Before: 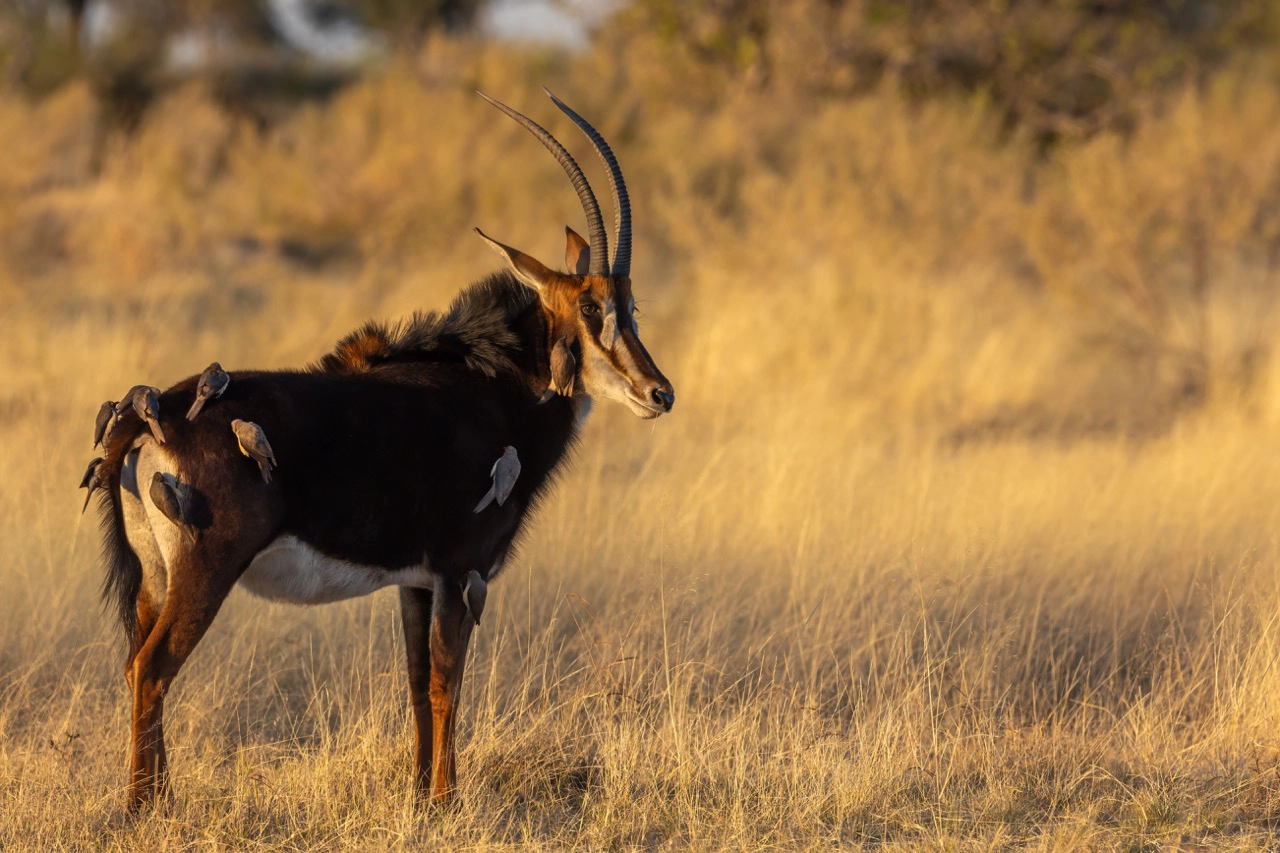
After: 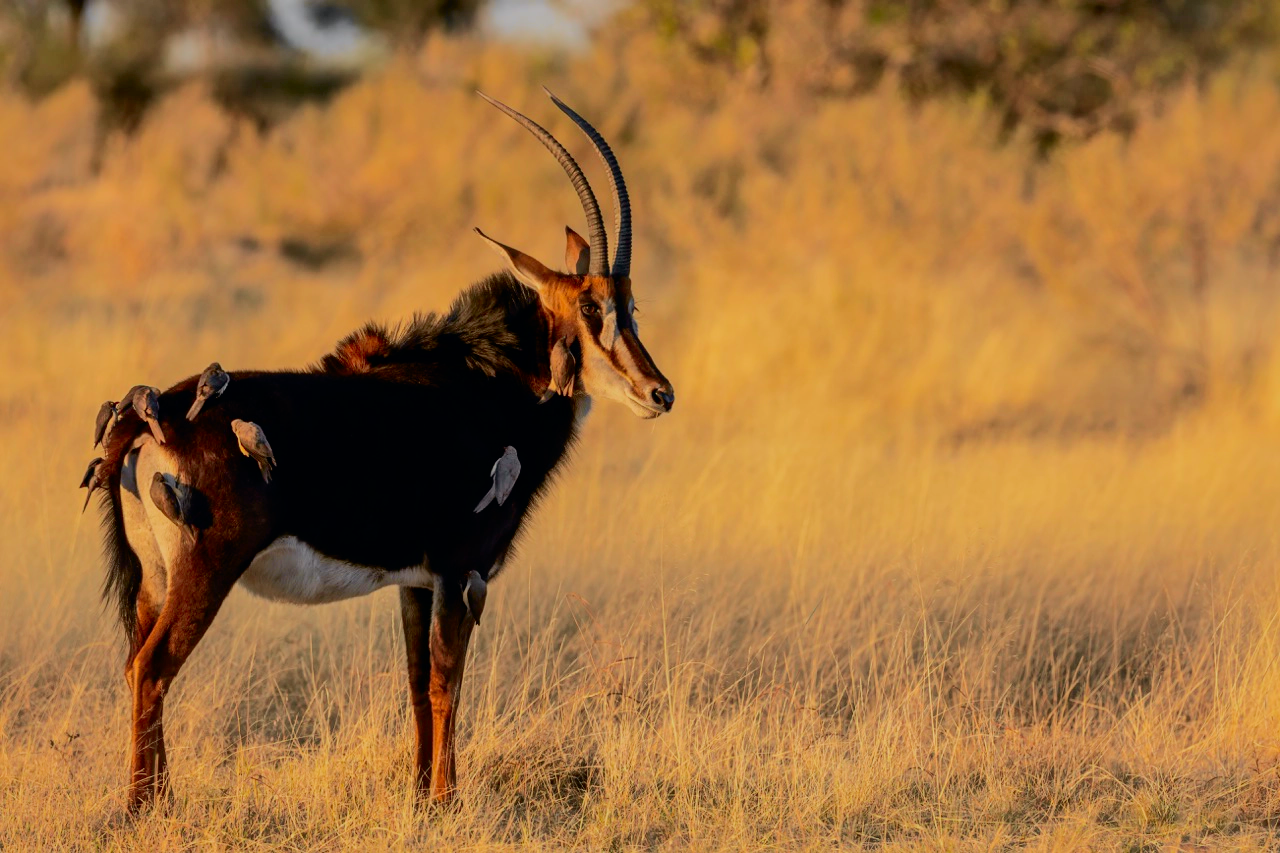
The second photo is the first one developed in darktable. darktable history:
shadows and highlights: on, module defaults
tone curve: curves: ch0 [(0, 0) (0.058, 0.027) (0.214, 0.183) (0.295, 0.288) (0.48, 0.541) (0.658, 0.703) (0.741, 0.775) (0.844, 0.866) (0.986, 0.957)]; ch1 [(0, 0) (0.172, 0.123) (0.312, 0.296) (0.437, 0.429) (0.471, 0.469) (0.502, 0.5) (0.513, 0.515) (0.572, 0.603) (0.617, 0.653) (0.68, 0.724) (0.889, 0.924) (1, 1)]; ch2 [(0, 0) (0.411, 0.424) (0.489, 0.49) (0.502, 0.5) (0.512, 0.524) (0.549, 0.578) (0.604, 0.628) (0.709, 0.748) (1, 1)], color space Lab, independent channels, preserve colors none
tone equalizer: on, module defaults
filmic rgb: black relative exposure -8.42 EV, white relative exposure 4.68 EV, hardness 3.82, color science v6 (2022)
